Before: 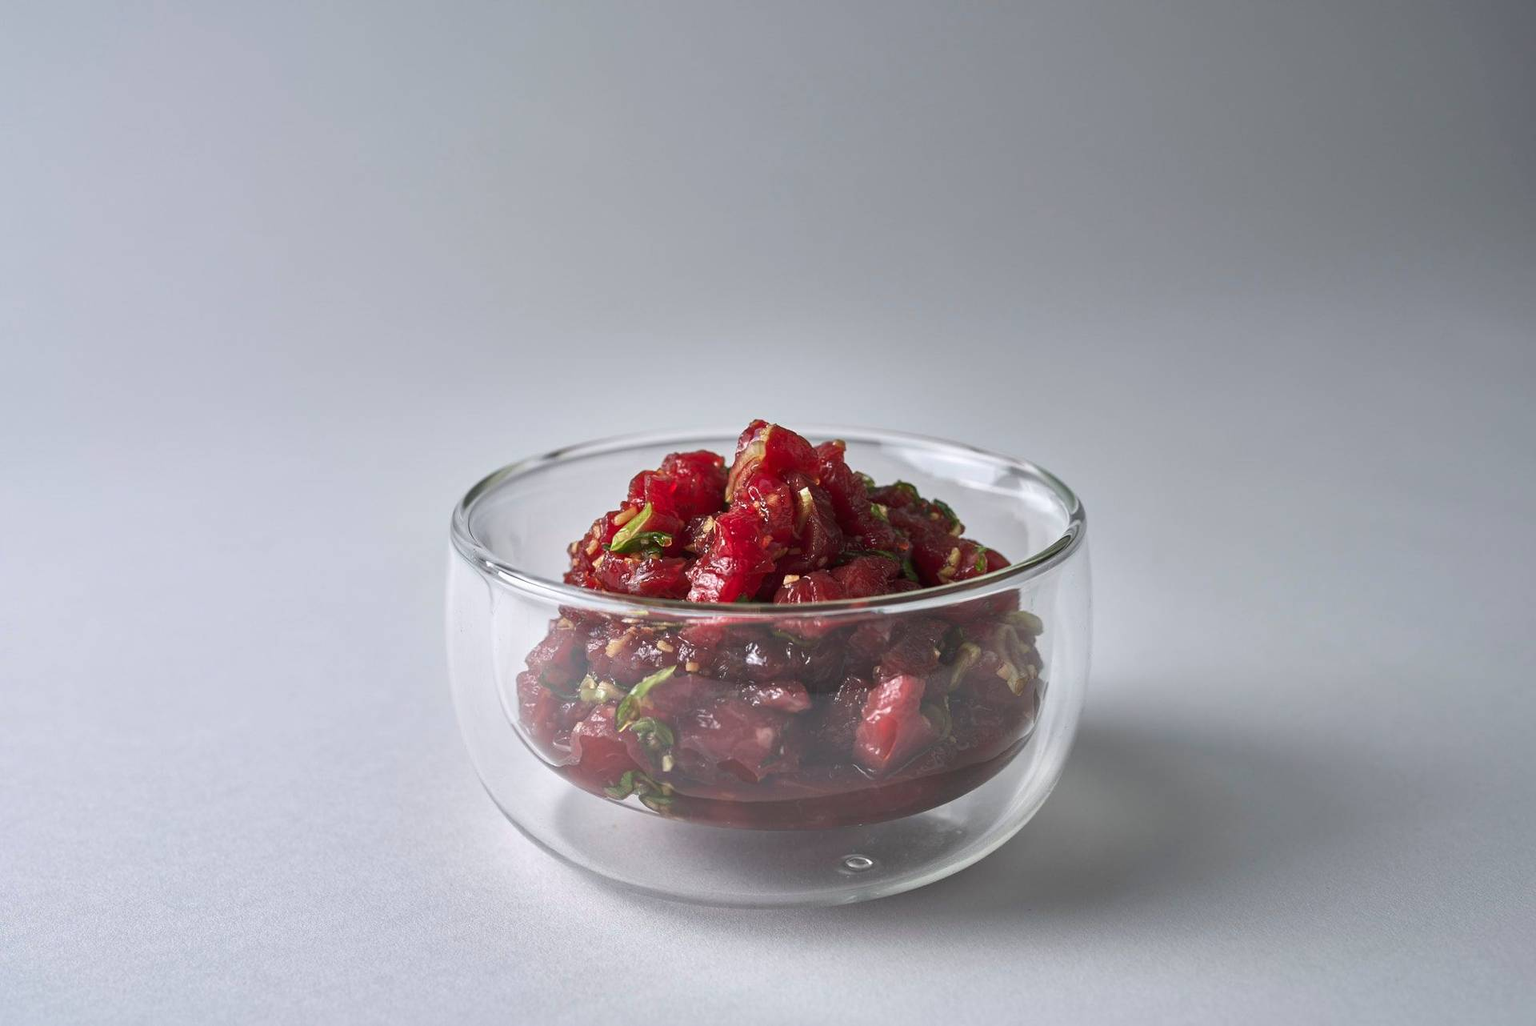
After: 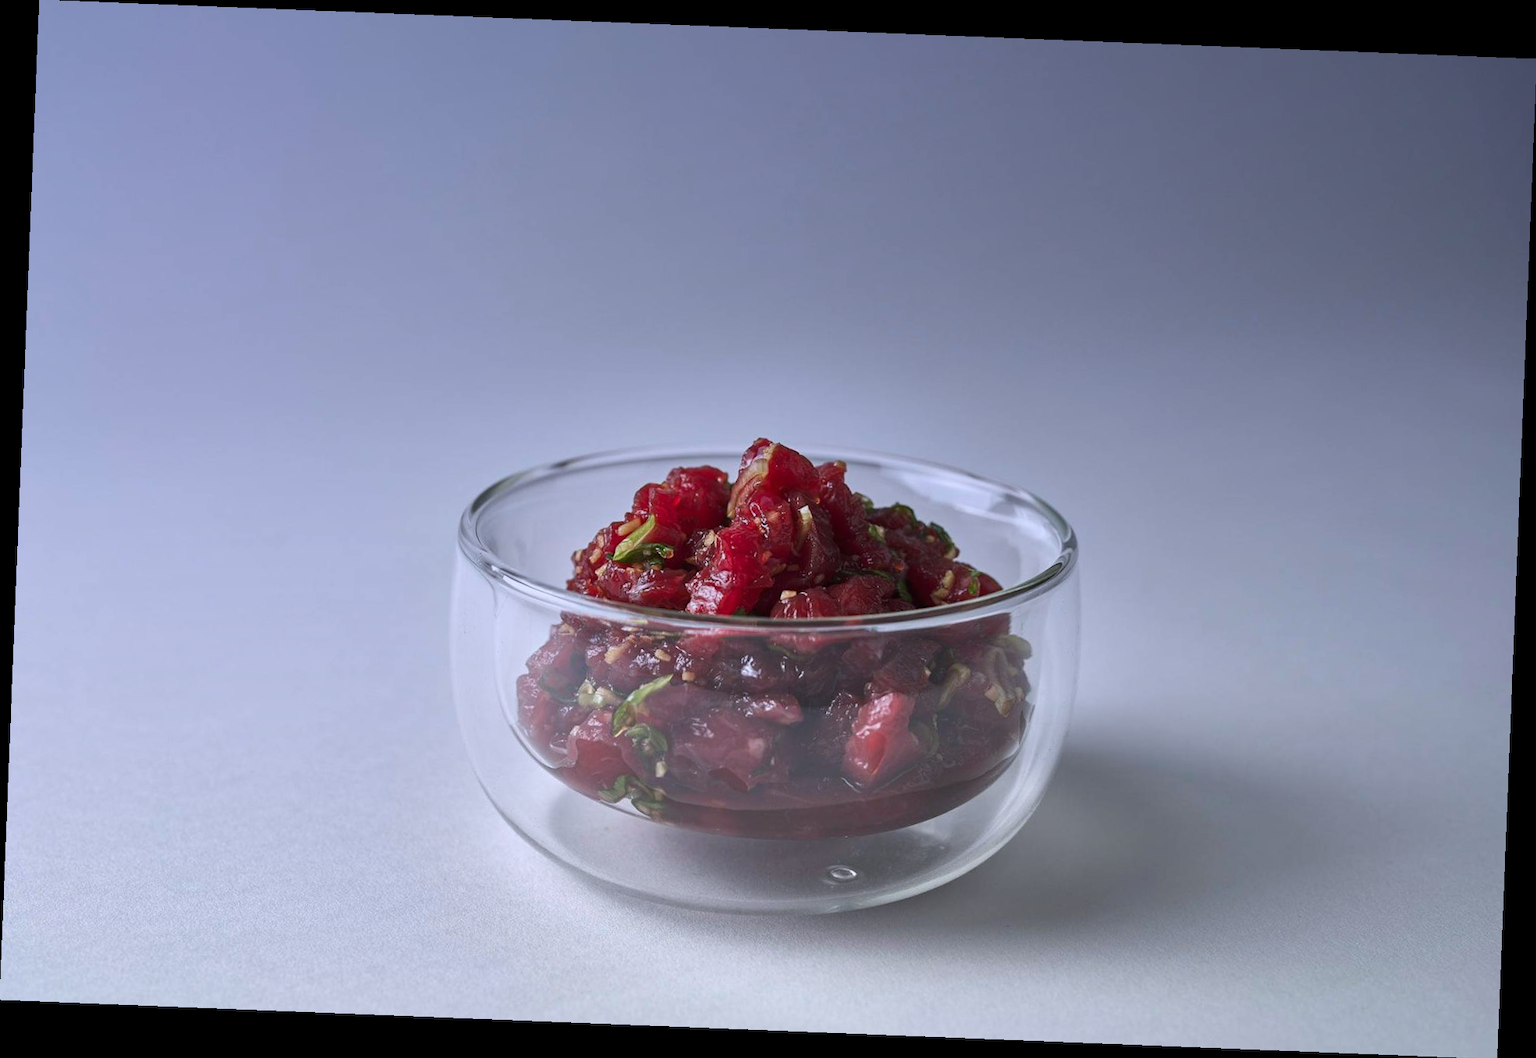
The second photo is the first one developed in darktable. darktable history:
rotate and perspective: rotation 2.27°, automatic cropping off
tone equalizer: on, module defaults
graduated density: hue 238.83°, saturation 50%
white balance: red 0.976, blue 1.04
